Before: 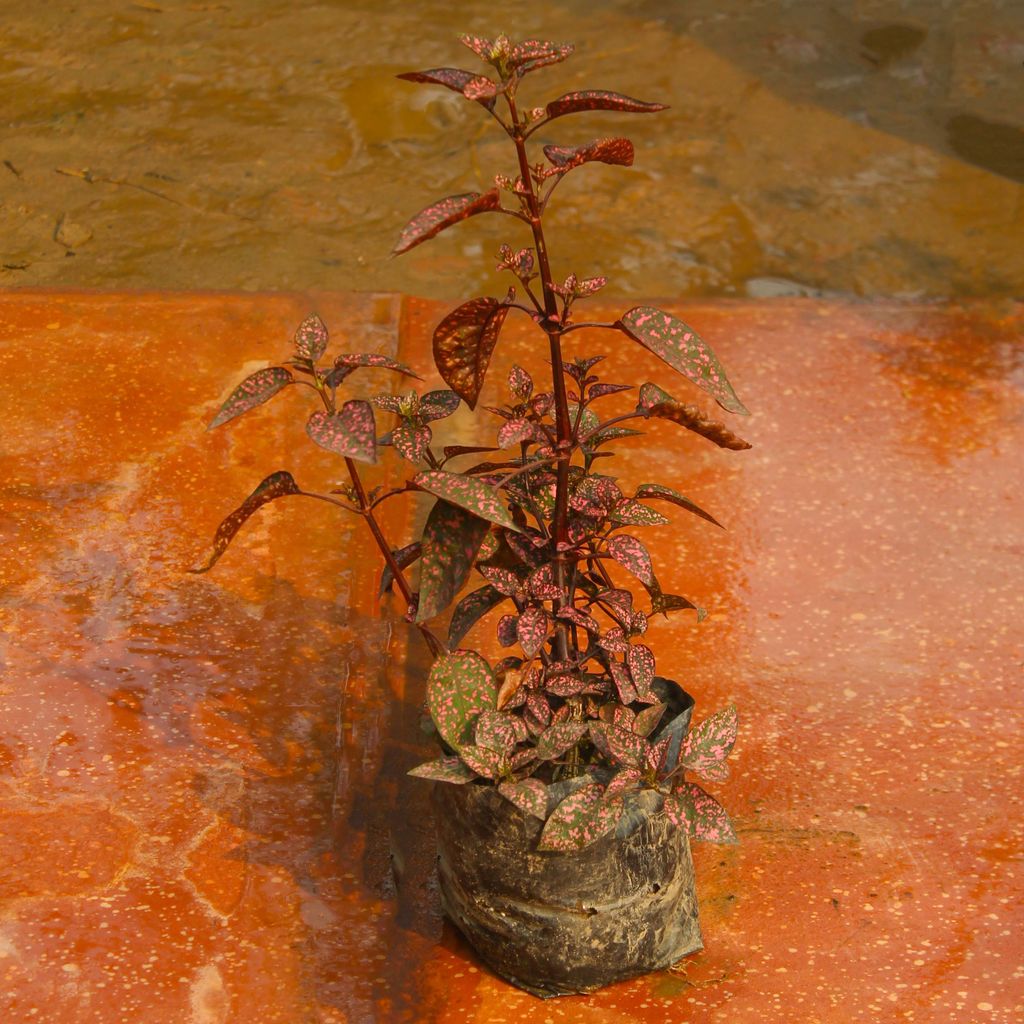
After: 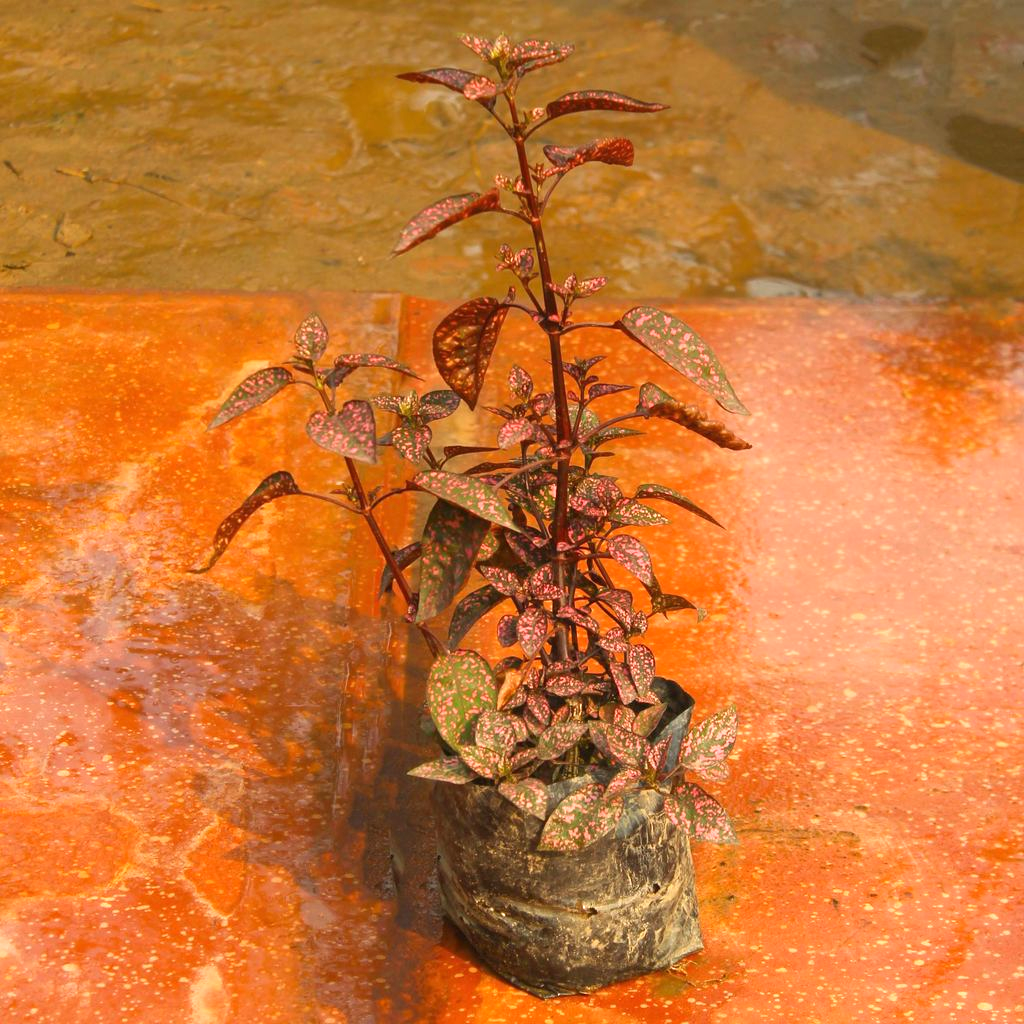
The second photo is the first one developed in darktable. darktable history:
sharpen: radius 2.872, amount 0.884, threshold 47.509
exposure: black level correction 0, exposure 0.693 EV, compensate highlight preservation false
